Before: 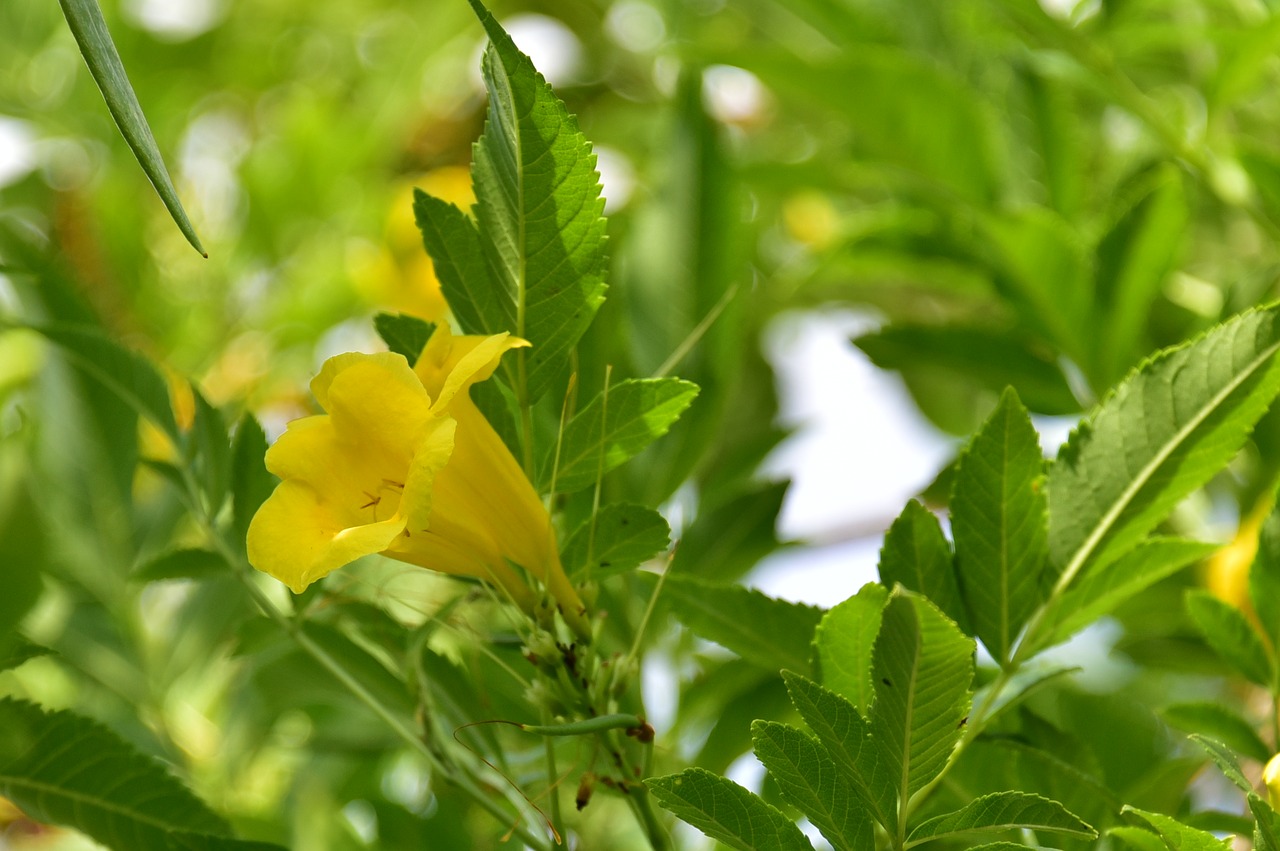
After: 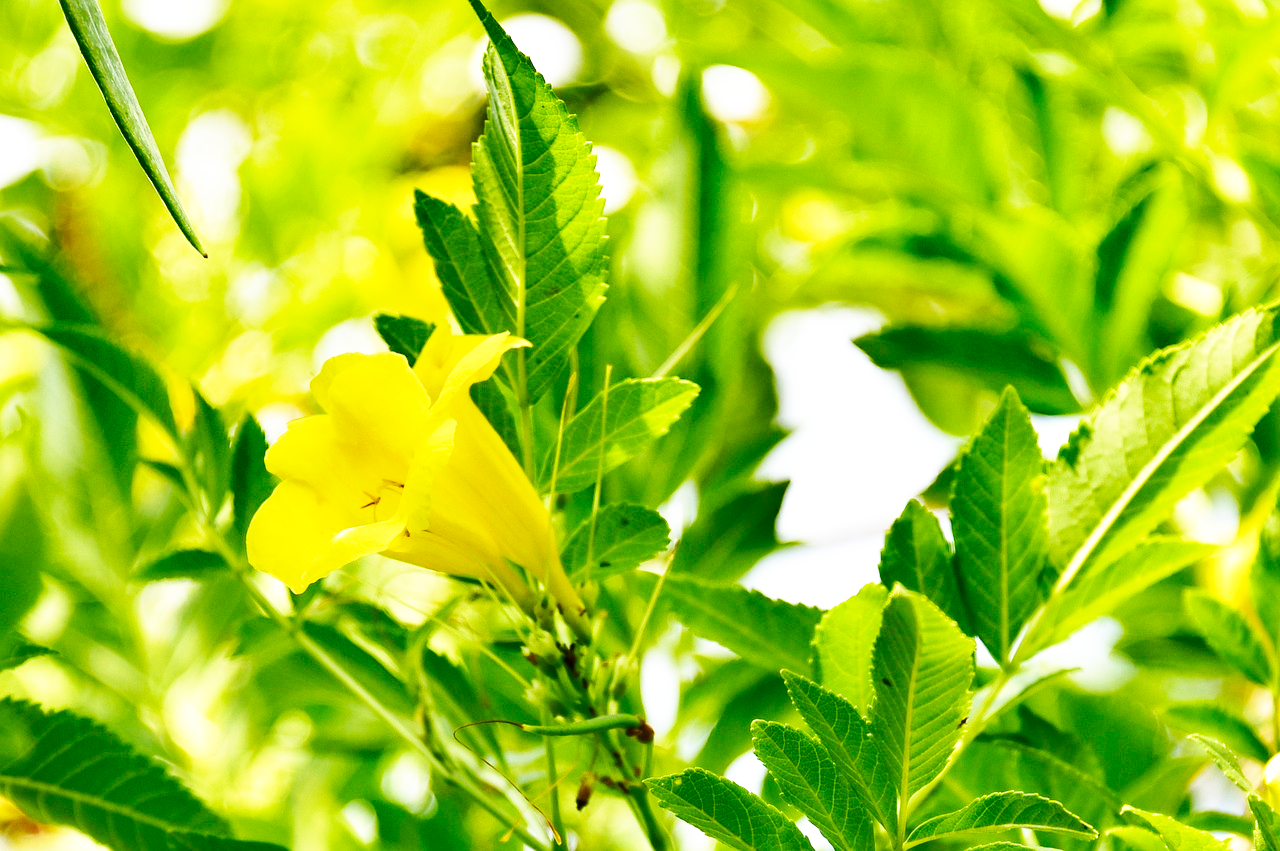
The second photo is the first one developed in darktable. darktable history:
exposure: black level correction 0, exposure 0.395 EV
base curve: curves: ch0 [(0, 0) (0.007, 0.004) (0.027, 0.03) (0.046, 0.07) (0.207, 0.54) (0.442, 0.872) (0.673, 0.972) (1, 1)], preserve colors none
shadows and highlights: soften with gaussian
